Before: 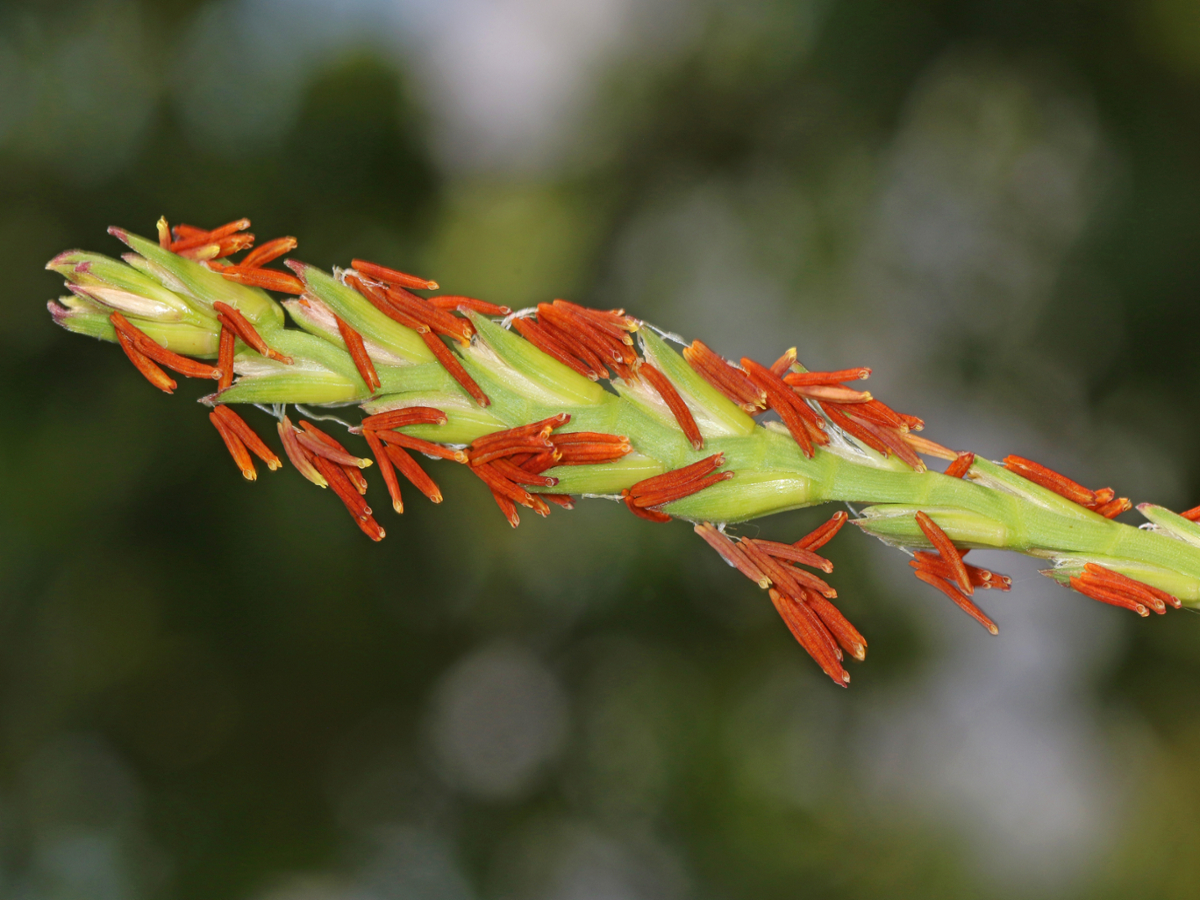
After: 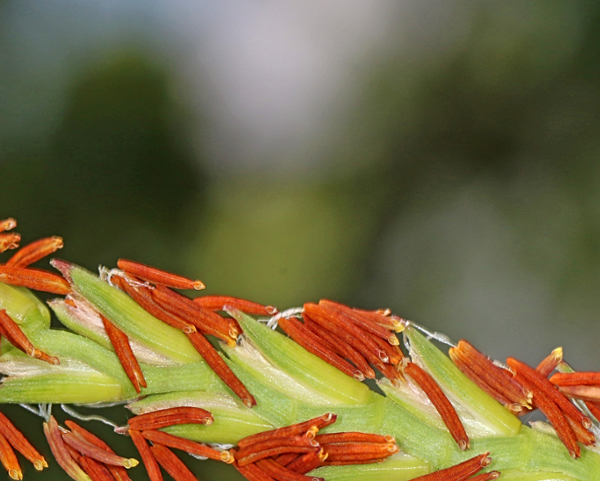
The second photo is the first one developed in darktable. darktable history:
sharpen: on, module defaults
local contrast: detail 110%
crop: left 19.556%, right 30.401%, bottom 46.458%
